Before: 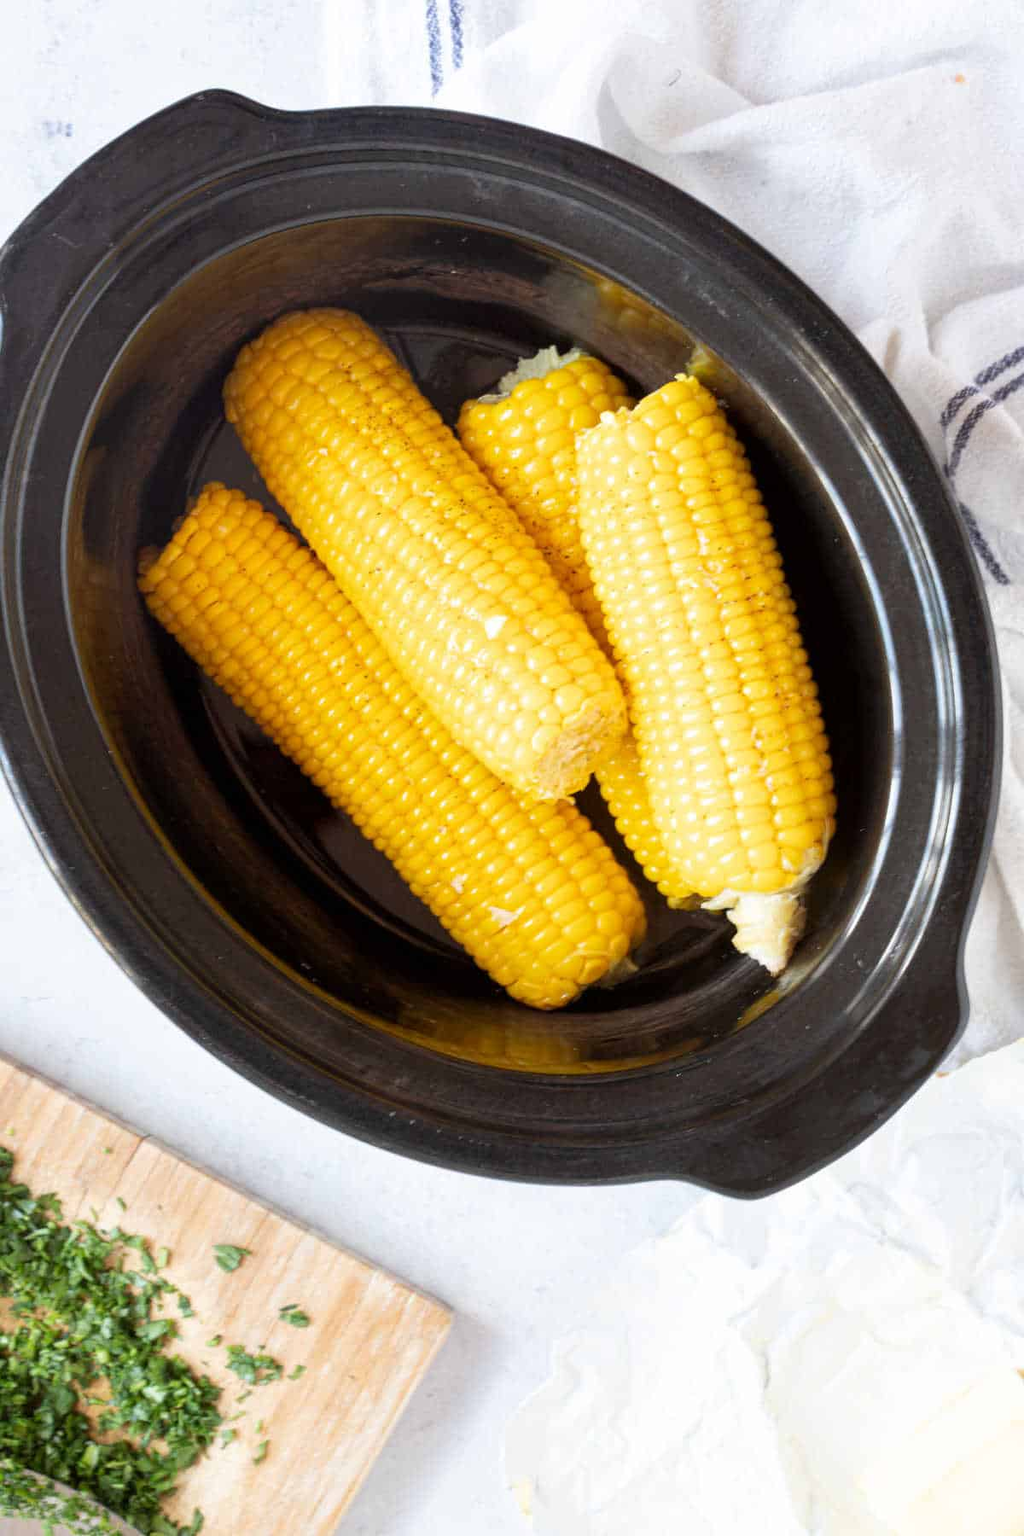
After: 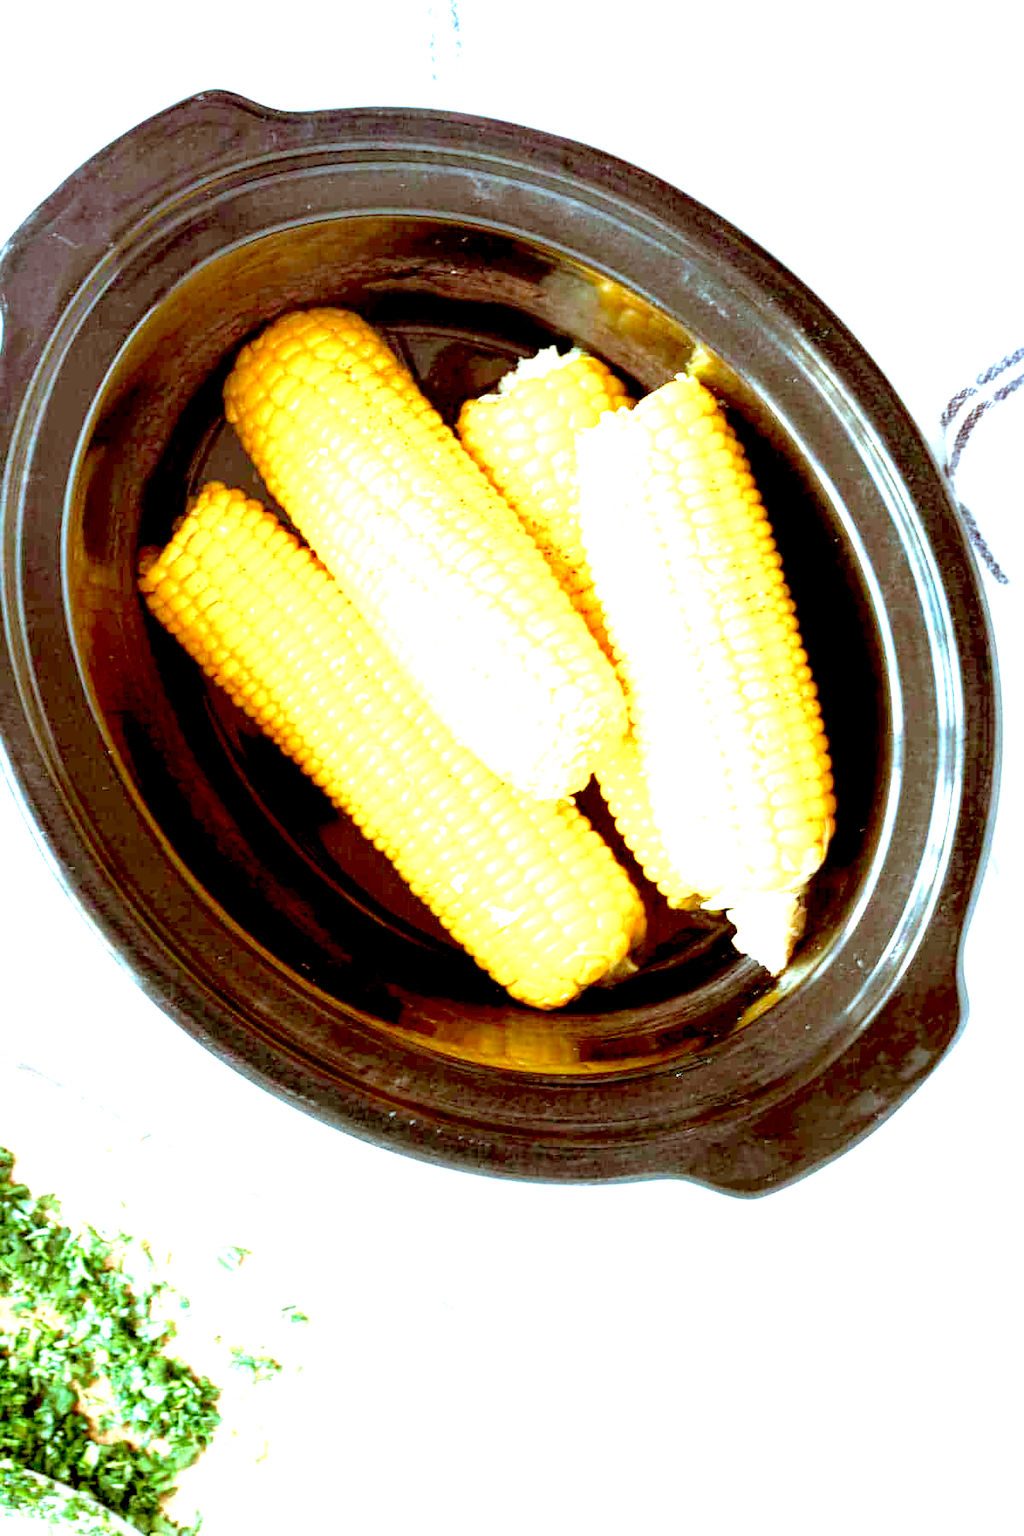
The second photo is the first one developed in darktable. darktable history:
velvia: on, module defaults
exposure: black level correction 0.016, exposure 1.774 EV, compensate highlight preservation false
color correction: highlights a* -14.62, highlights b* -16.22, shadows a* 10.12, shadows b* 29.4
